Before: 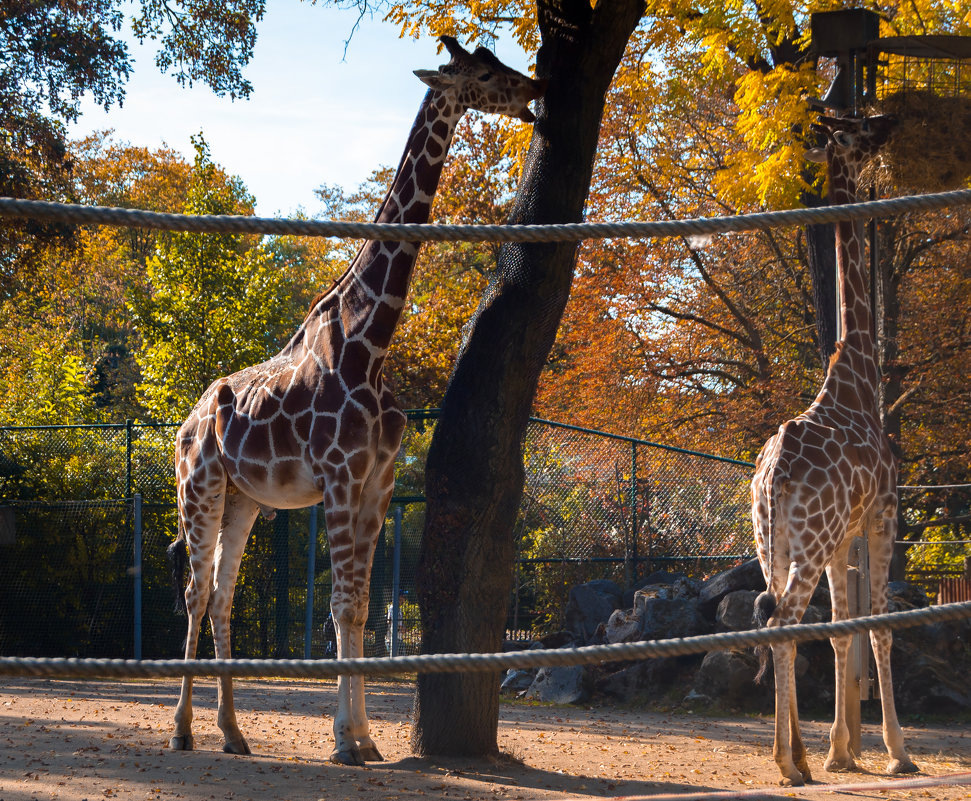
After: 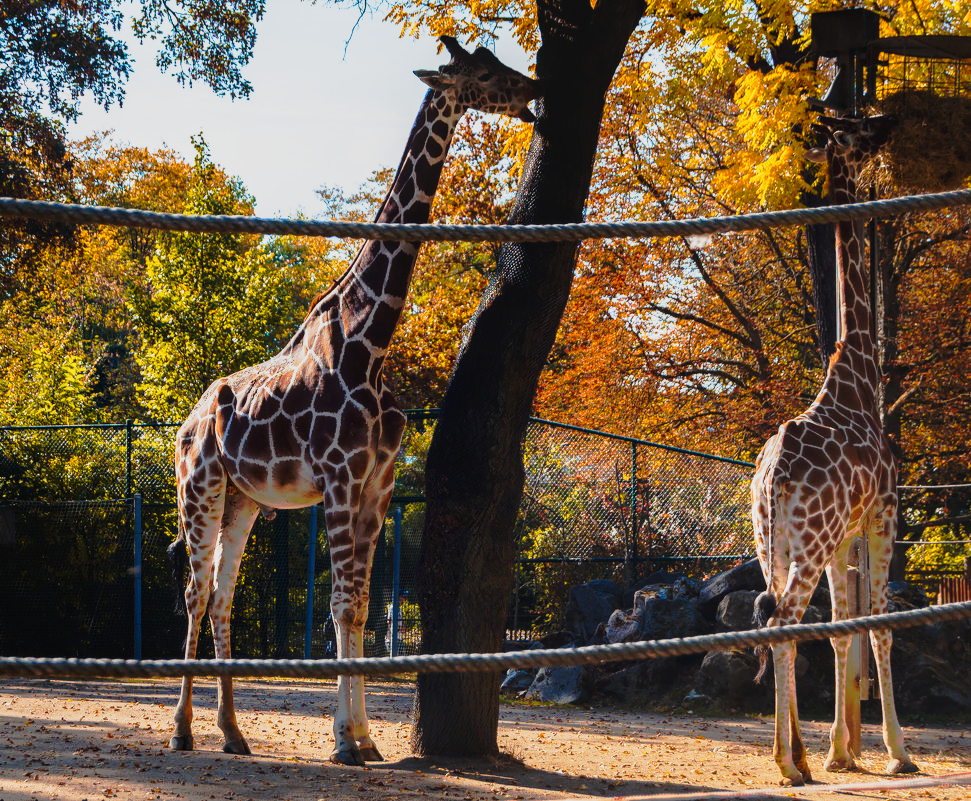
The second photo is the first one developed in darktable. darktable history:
tone curve: curves: ch0 [(0, 0) (0.081, 0.033) (0.192, 0.124) (0.283, 0.238) (0.407, 0.476) (0.495, 0.521) (0.661, 0.756) (0.788, 0.87) (1, 0.951)]; ch1 [(0, 0) (0.161, 0.092) (0.35, 0.33) (0.392, 0.392) (0.427, 0.426) (0.479, 0.472) (0.505, 0.497) (0.521, 0.524) (0.567, 0.56) (0.583, 0.592) (0.625, 0.627) (0.678, 0.733) (1, 1)]; ch2 [(0, 0) (0.346, 0.362) (0.404, 0.427) (0.502, 0.499) (0.531, 0.523) (0.544, 0.561) (0.58, 0.59) (0.629, 0.642) (0.717, 0.678) (1, 1)], preserve colors none
local contrast: detail 110%
